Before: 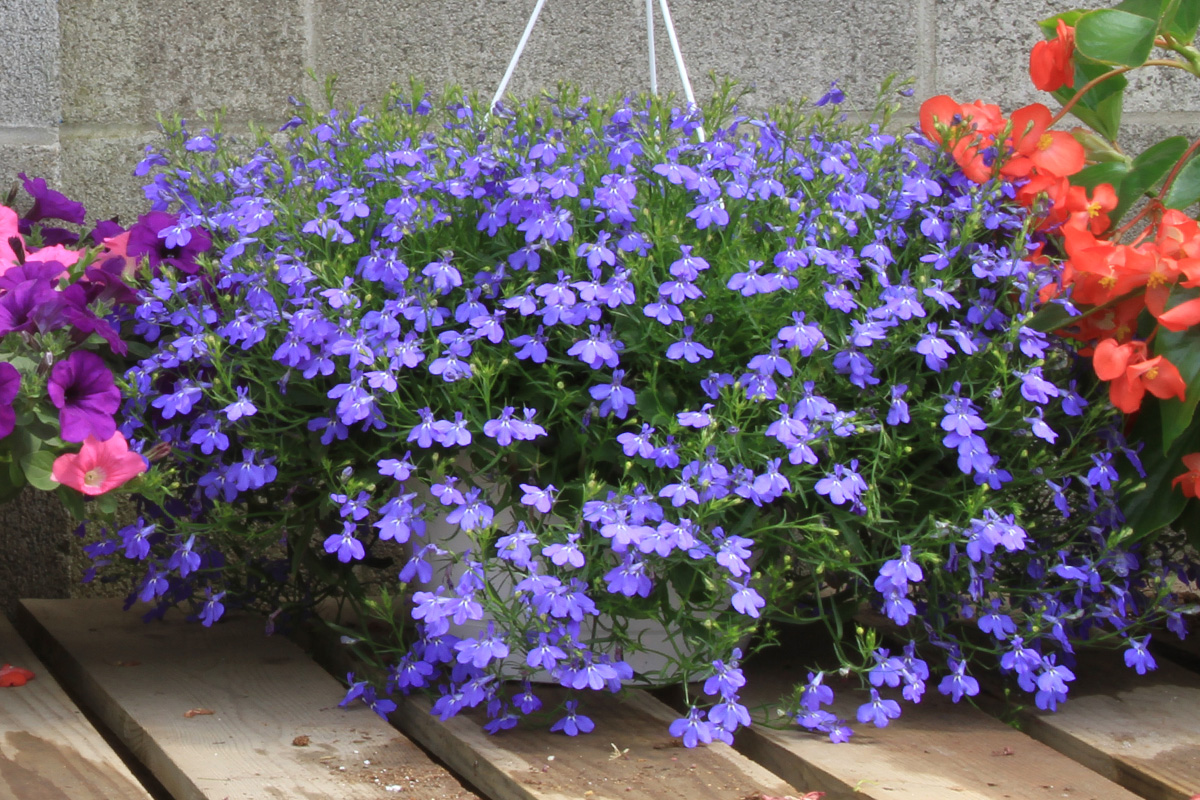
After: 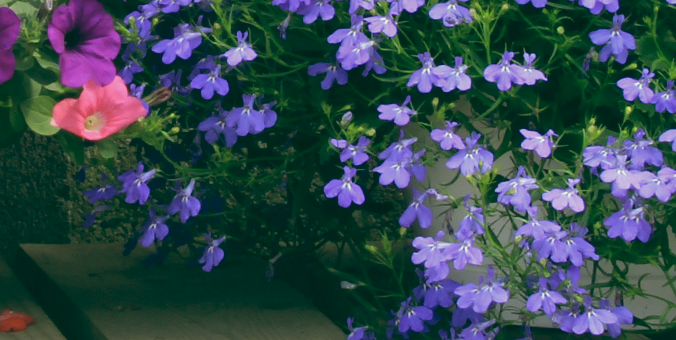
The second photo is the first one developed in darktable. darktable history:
tone equalizer: -8 EV -1.84 EV, -7 EV -1.16 EV, -6 EV -1.62 EV, smoothing diameter 25%, edges refinement/feathering 10, preserve details guided filter
crop: top 44.483%, right 43.593%, bottom 12.892%
color balance: lift [1.005, 0.99, 1.007, 1.01], gamma [1, 1.034, 1.032, 0.966], gain [0.873, 1.055, 1.067, 0.933]
local contrast: mode bilateral grid, contrast 20, coarseness 50, detail 120%, midtone range 0.2
